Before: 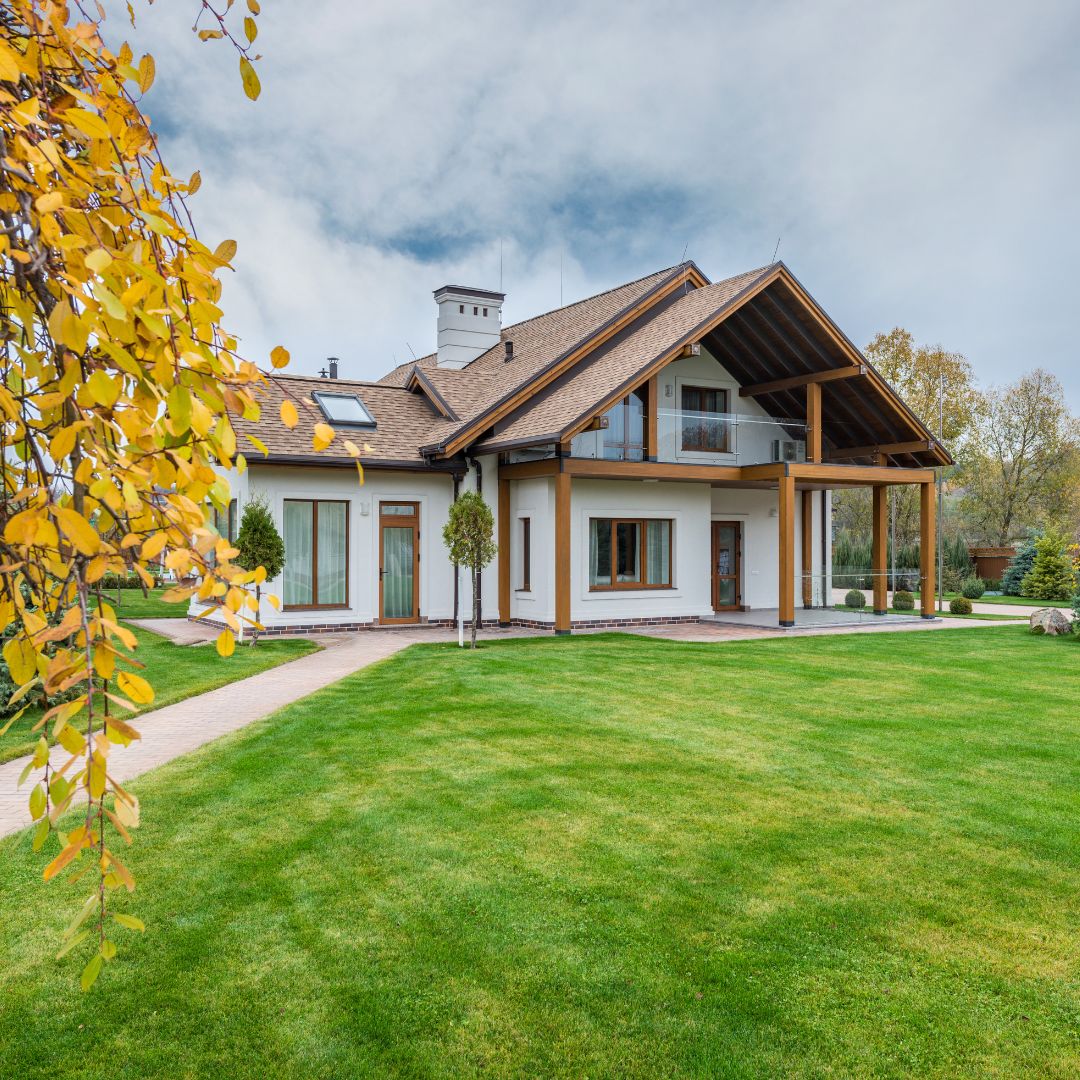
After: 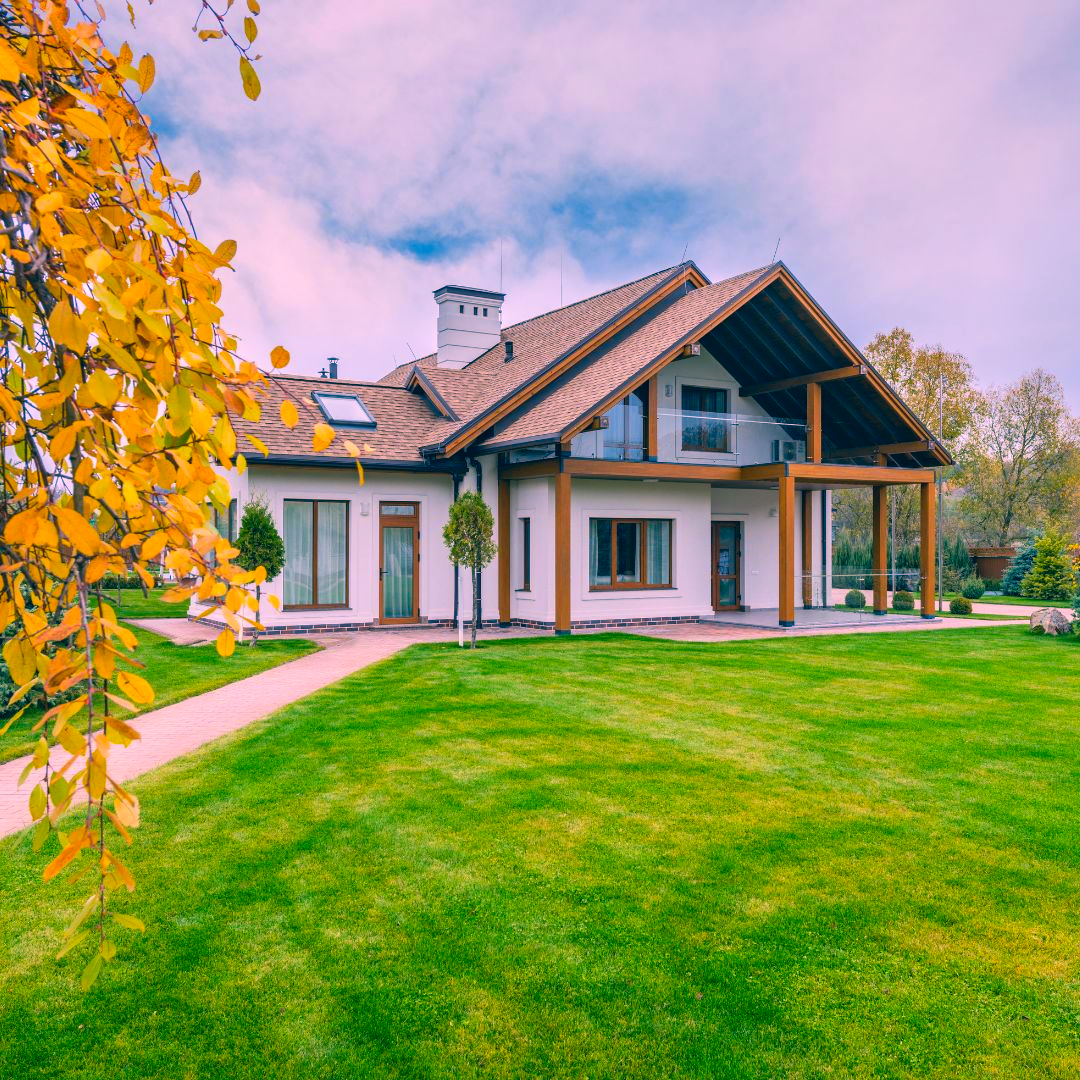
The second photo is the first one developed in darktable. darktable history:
color correction: highlights a* 17.35, highlights b* 0.341, shadows a* -14.97, shadows b* -14.66, saturation 1.5
